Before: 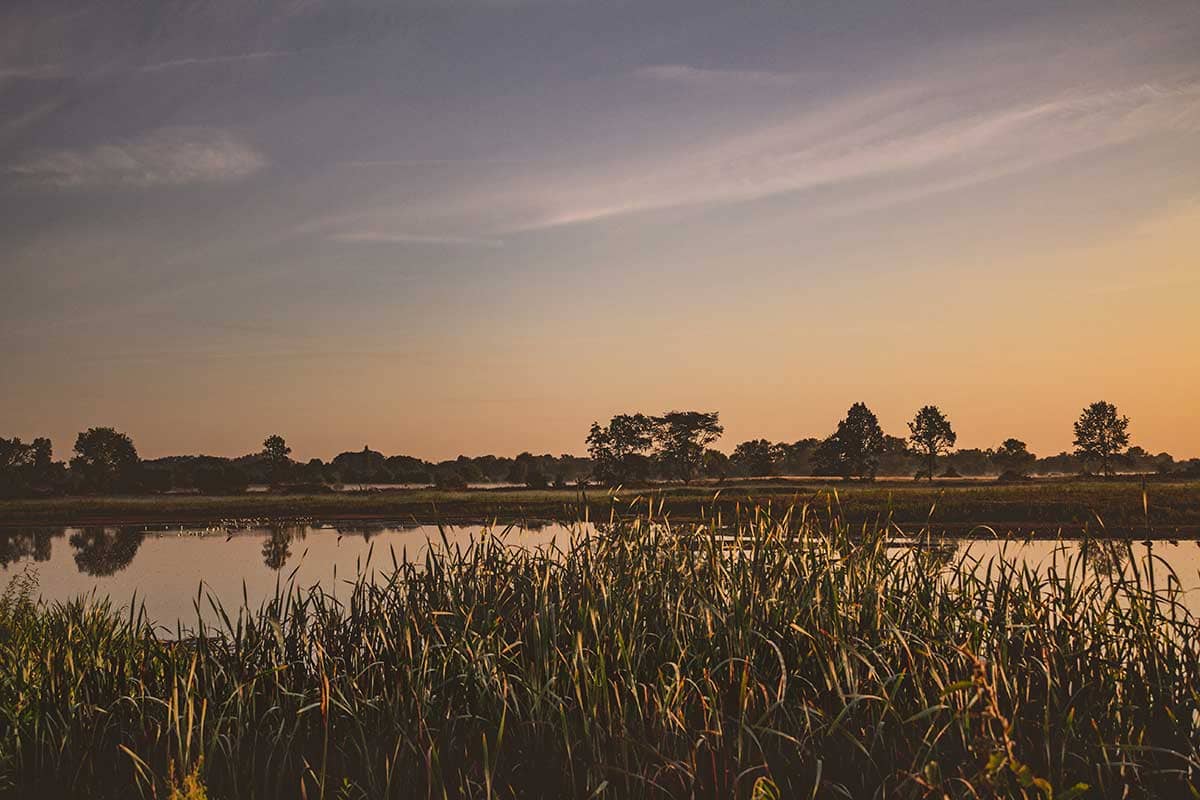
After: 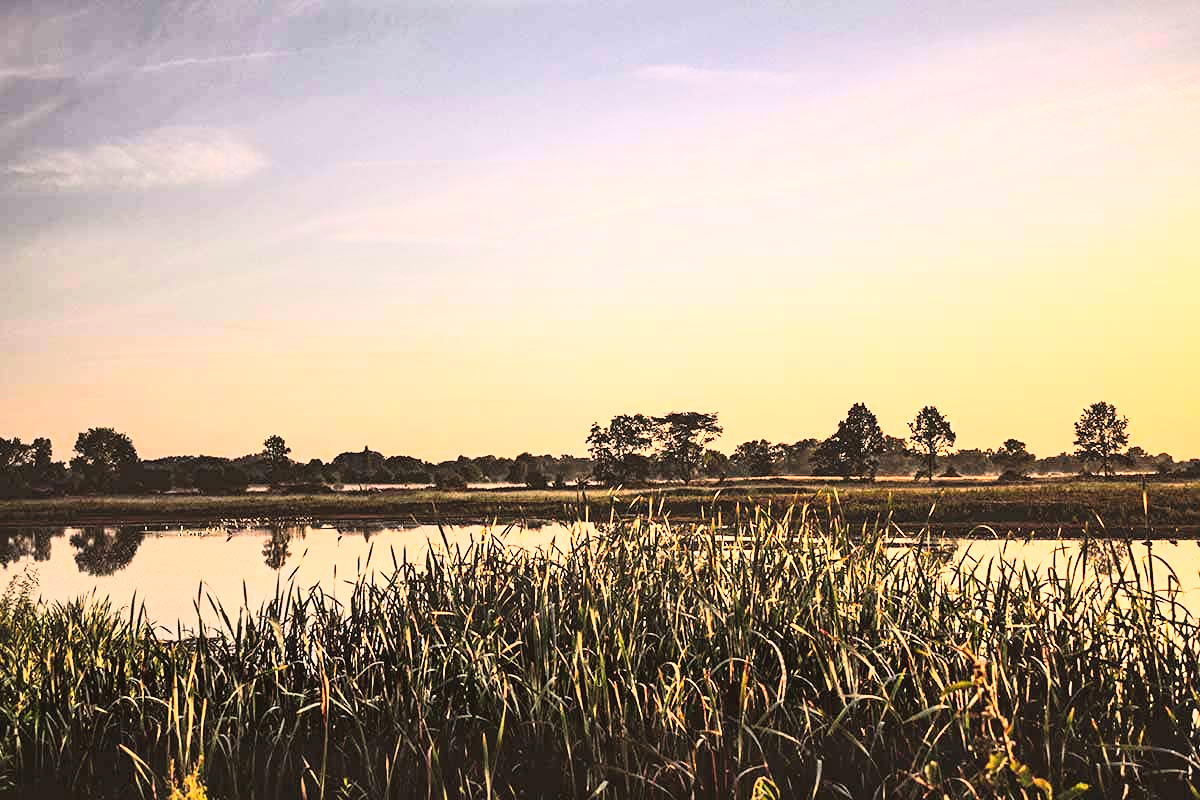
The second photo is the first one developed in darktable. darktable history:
rgb curve: curves: ch0 [(0, 0) (0.21, 0.15) (0.24, 0.21) (0.5, 0.75) (0.75, 0.96) (0.89, 0.99) (1, 1)]; ch1 [(0, 0.02) (0.21, 0.13) (0.25, 0.2) (0.5, 0.67) (0.75, 0.9) (0.89, 0.97) (1, 1)]; ch2 [(0, 0.02) (0.21, 0.13) (0.25, 0.2) (0.5, 0.67) (0.75, 0.9) (0.89, 0.97) (1, 1)], compensate middle gray true
exposure: black level correction 0, exposure 0.7 EV, compensate exposure bias true, compensate highlight preservation false
